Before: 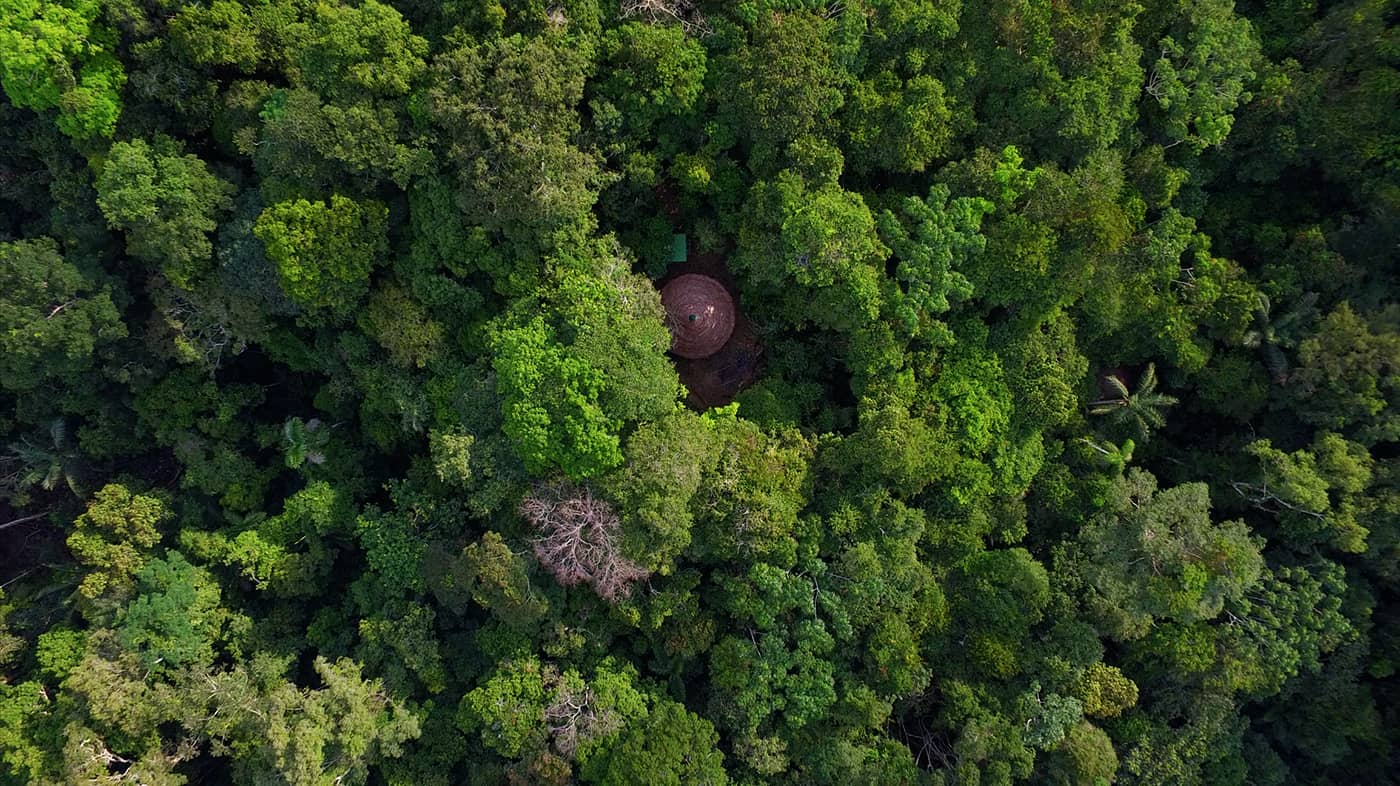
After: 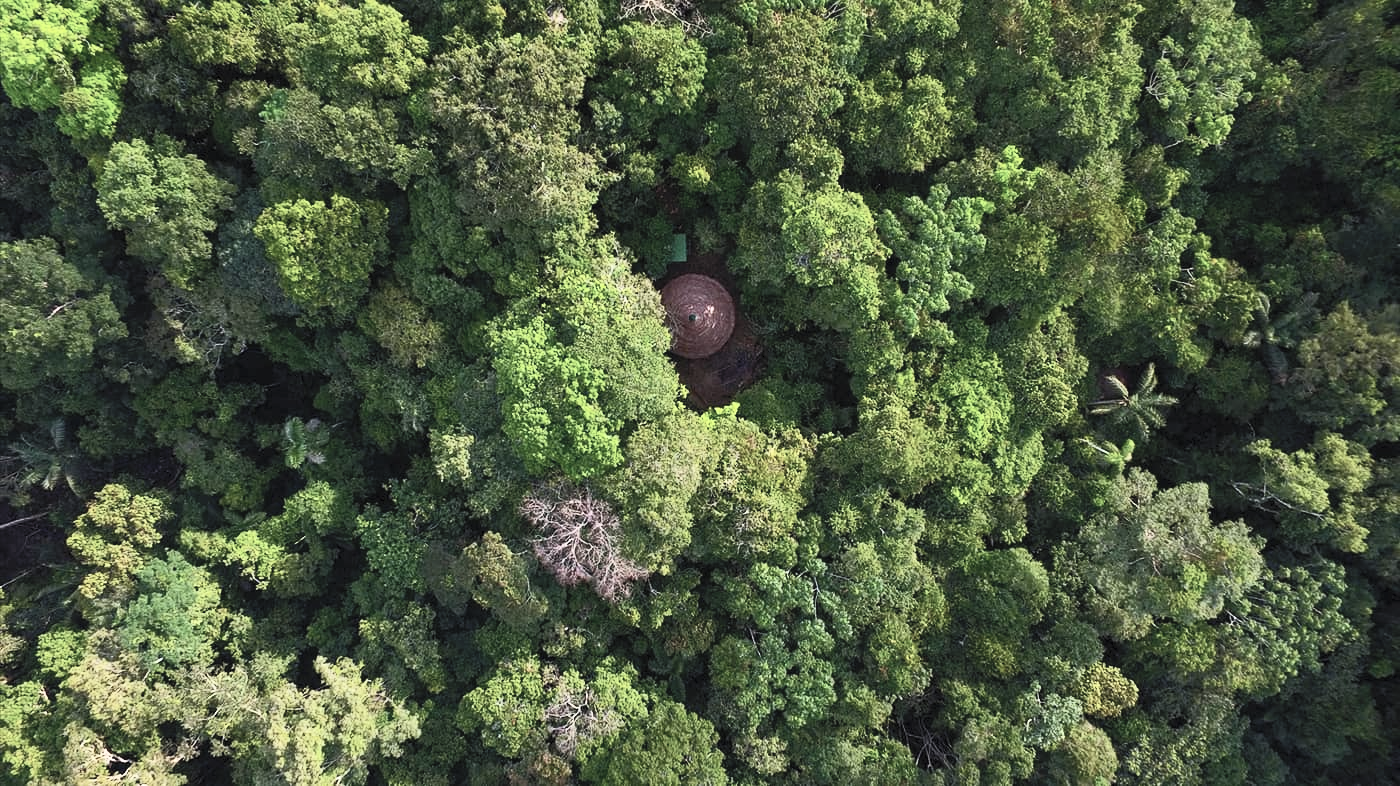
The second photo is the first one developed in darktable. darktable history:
contrast brightness saturation: contrast 0.447, brightness 0.561, saturation -0.195
